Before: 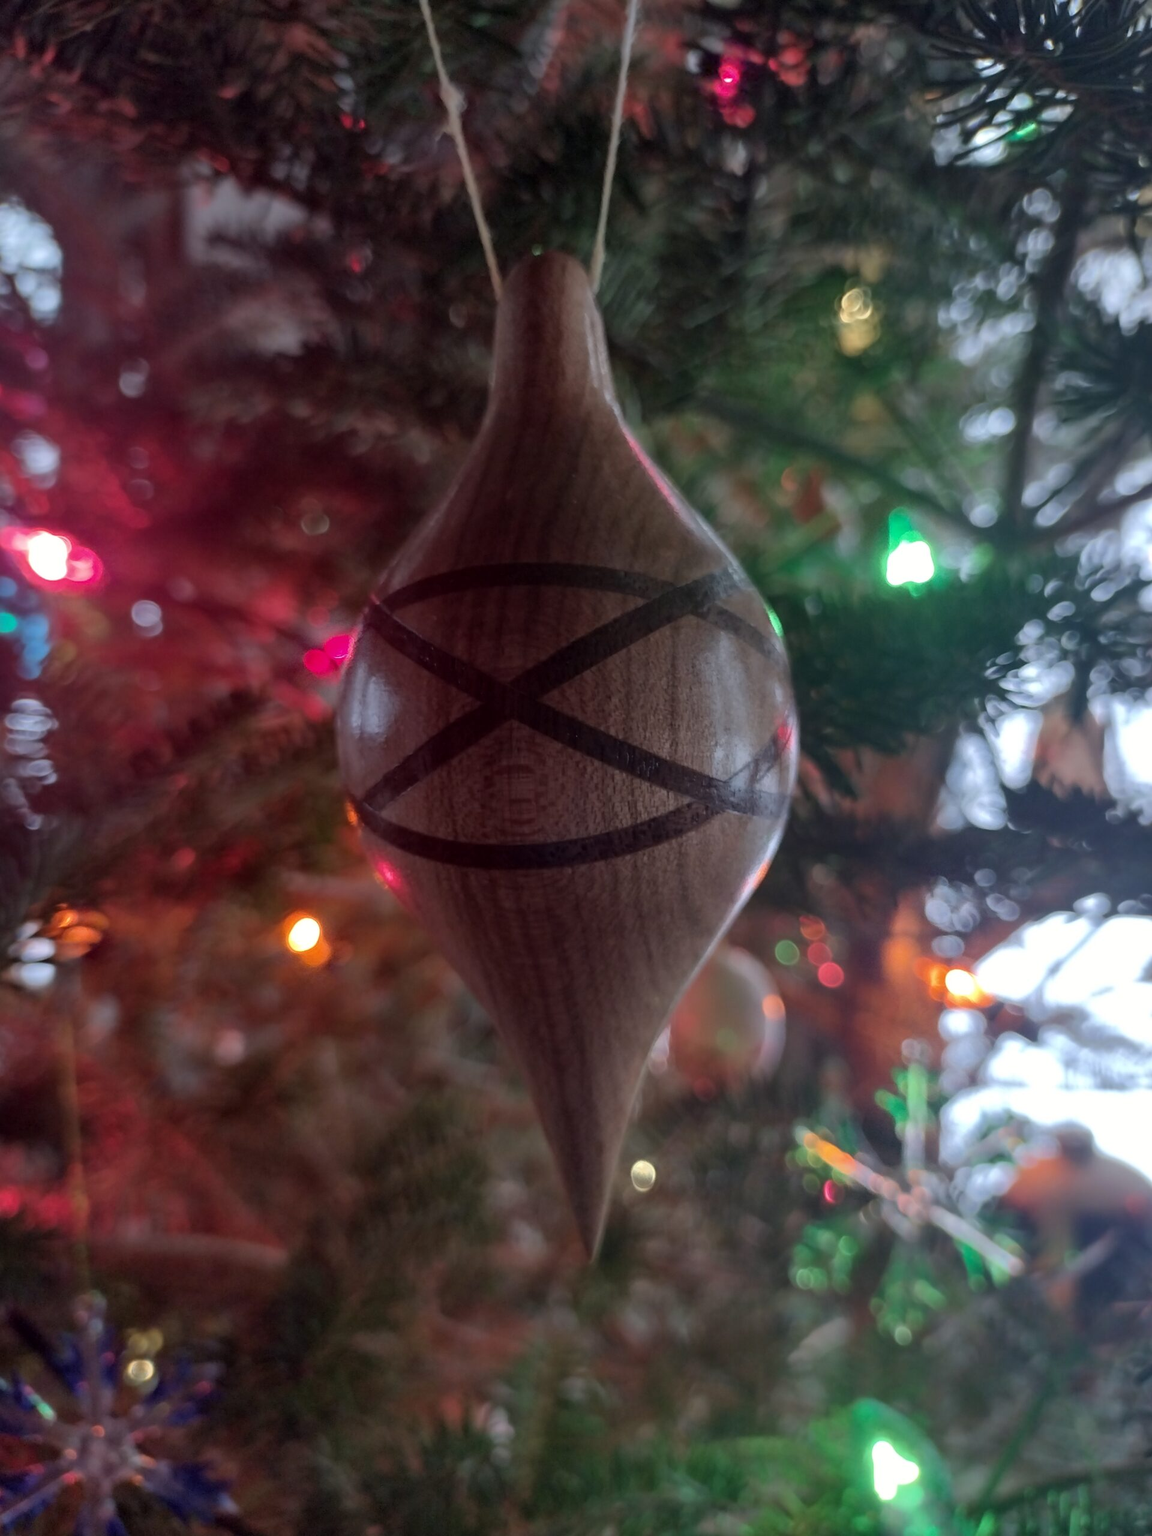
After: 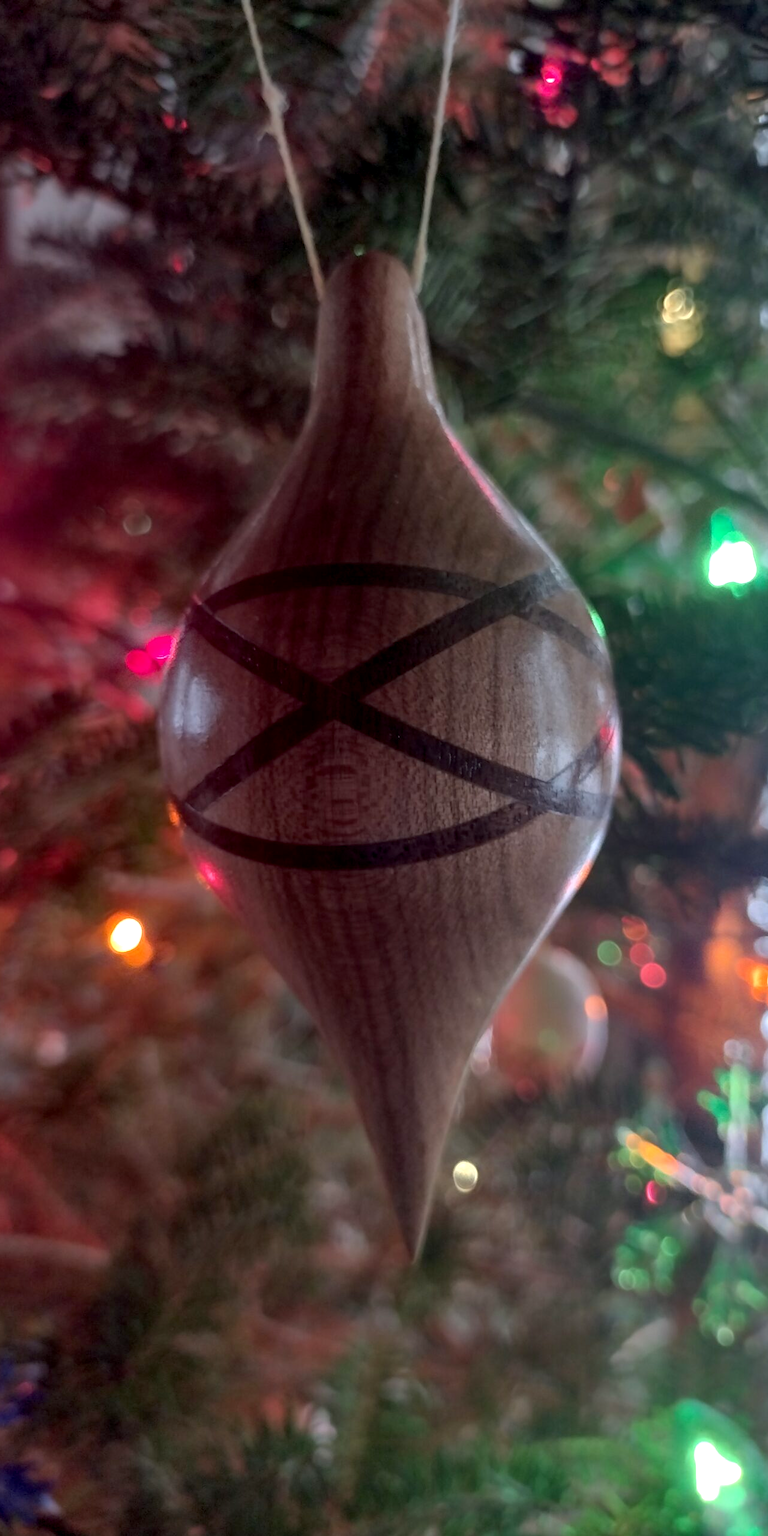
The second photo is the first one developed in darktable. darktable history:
exposure: black level correction 0.003, exposure 0.383 EV, compensate exposure bias true, compensate highlight preservation false
crop and rotate: left 15.514%, right 17.727%
